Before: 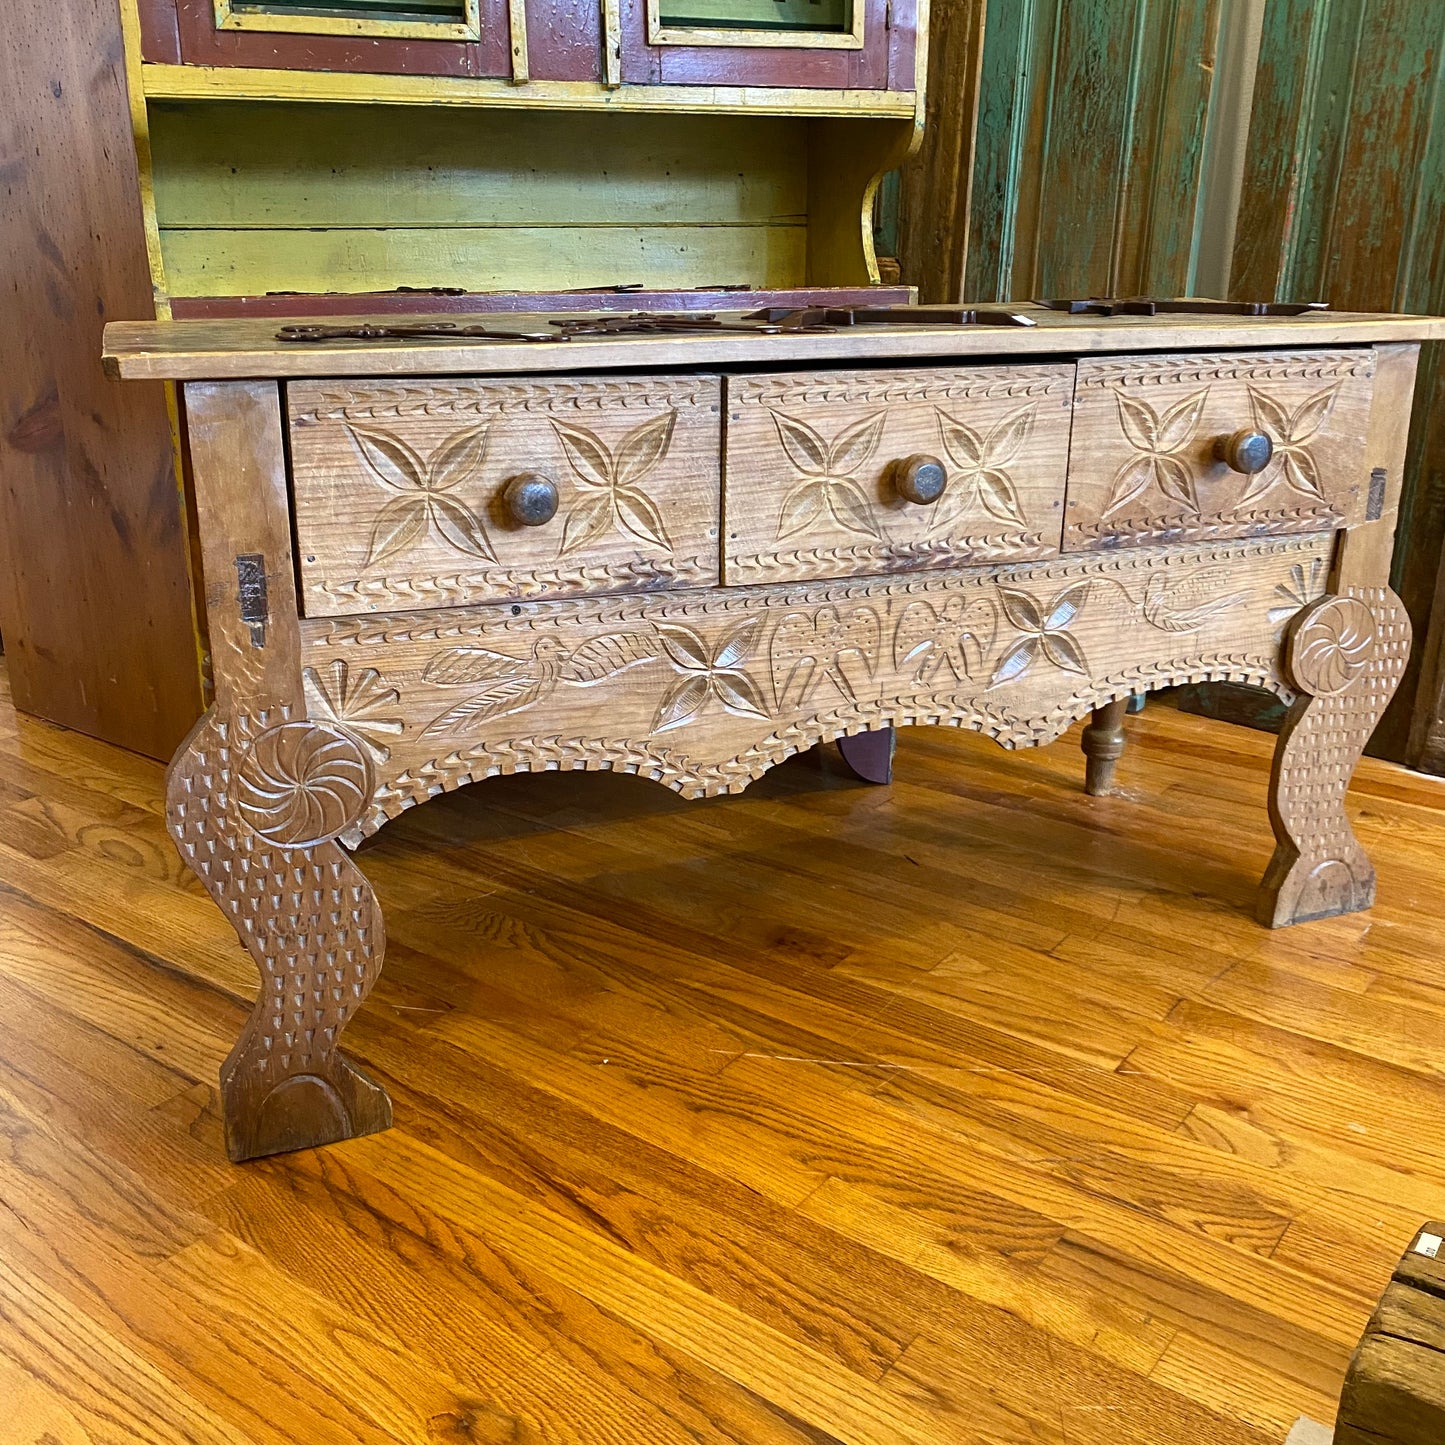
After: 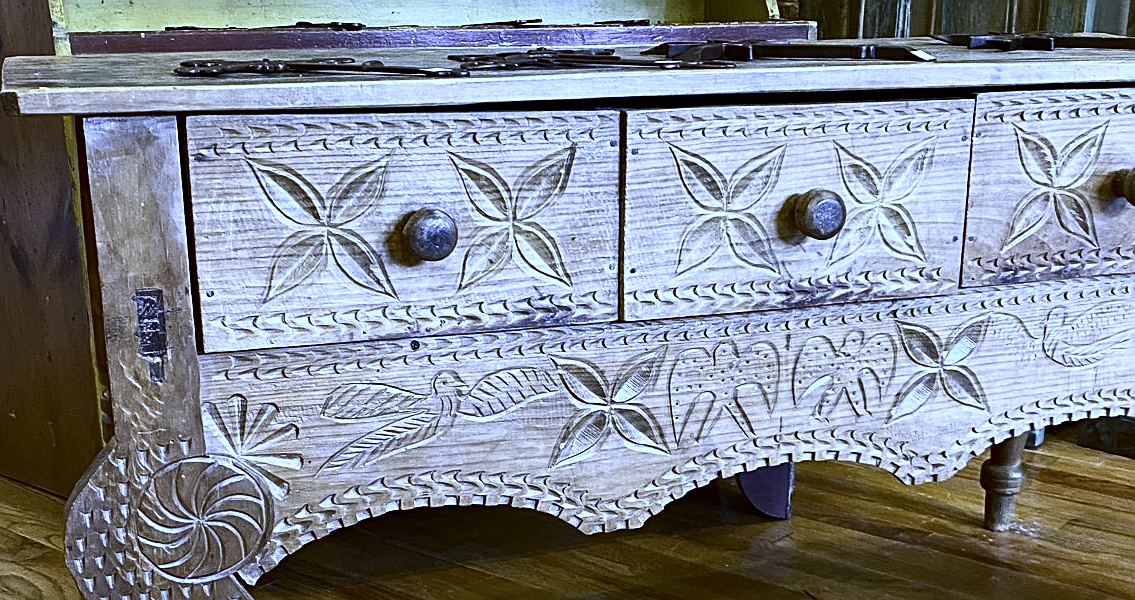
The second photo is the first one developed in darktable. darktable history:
crop: left 7.036%, top 18.398%, right 14.379%, bottom 40.043%
white balance: red 0.766, blue 1.537
sharpen: on, module defaults
haze removal: compatibility mode true, adaptive false
contrast brightness saturation: contrast 0.25, saturation -0.31
